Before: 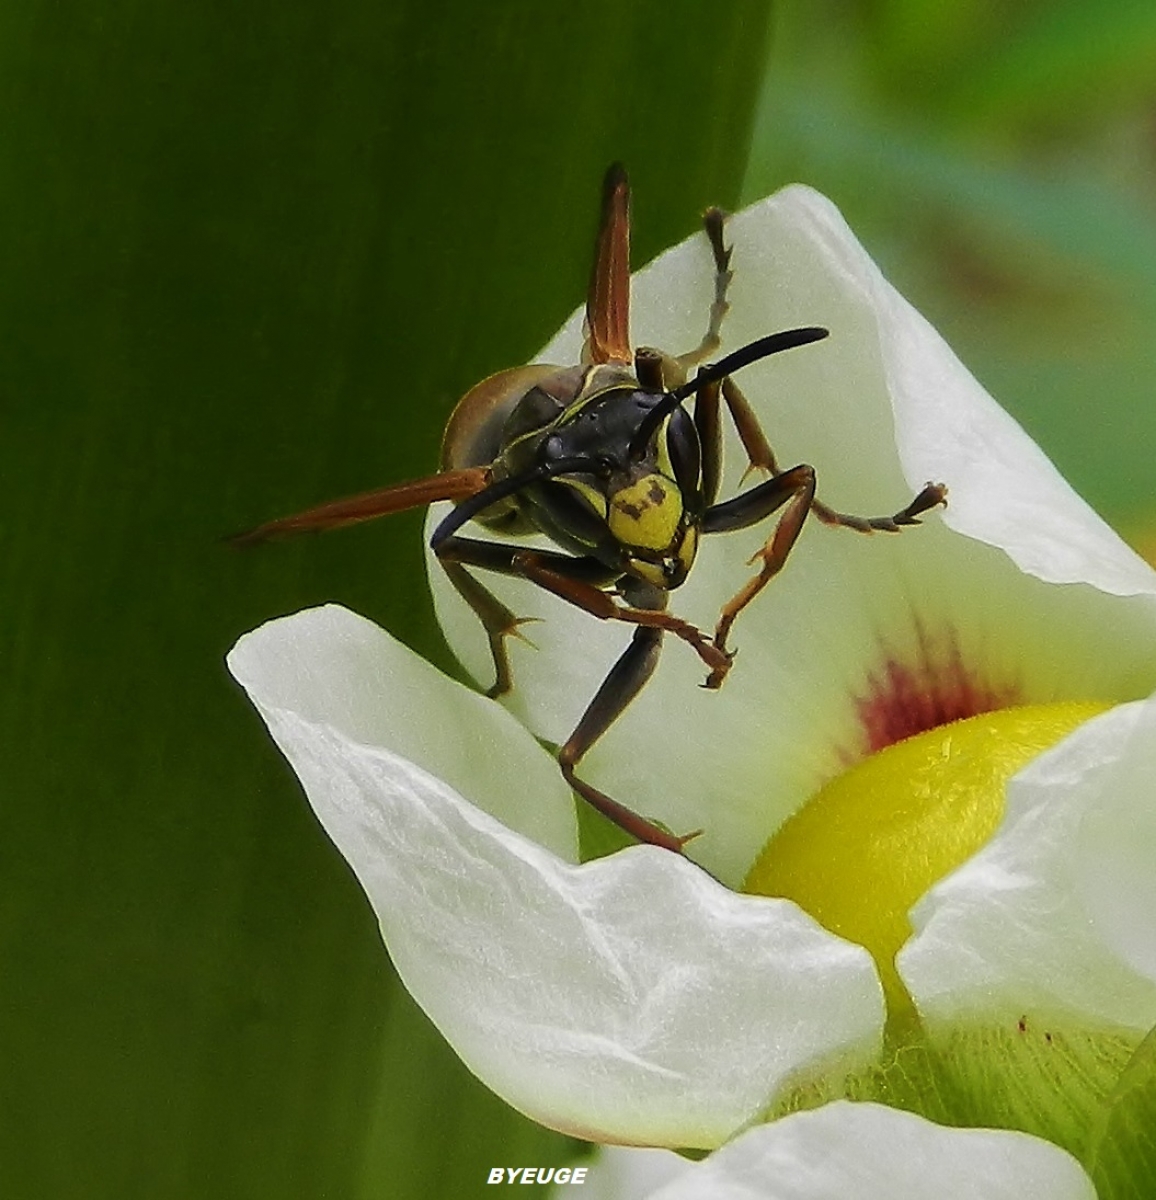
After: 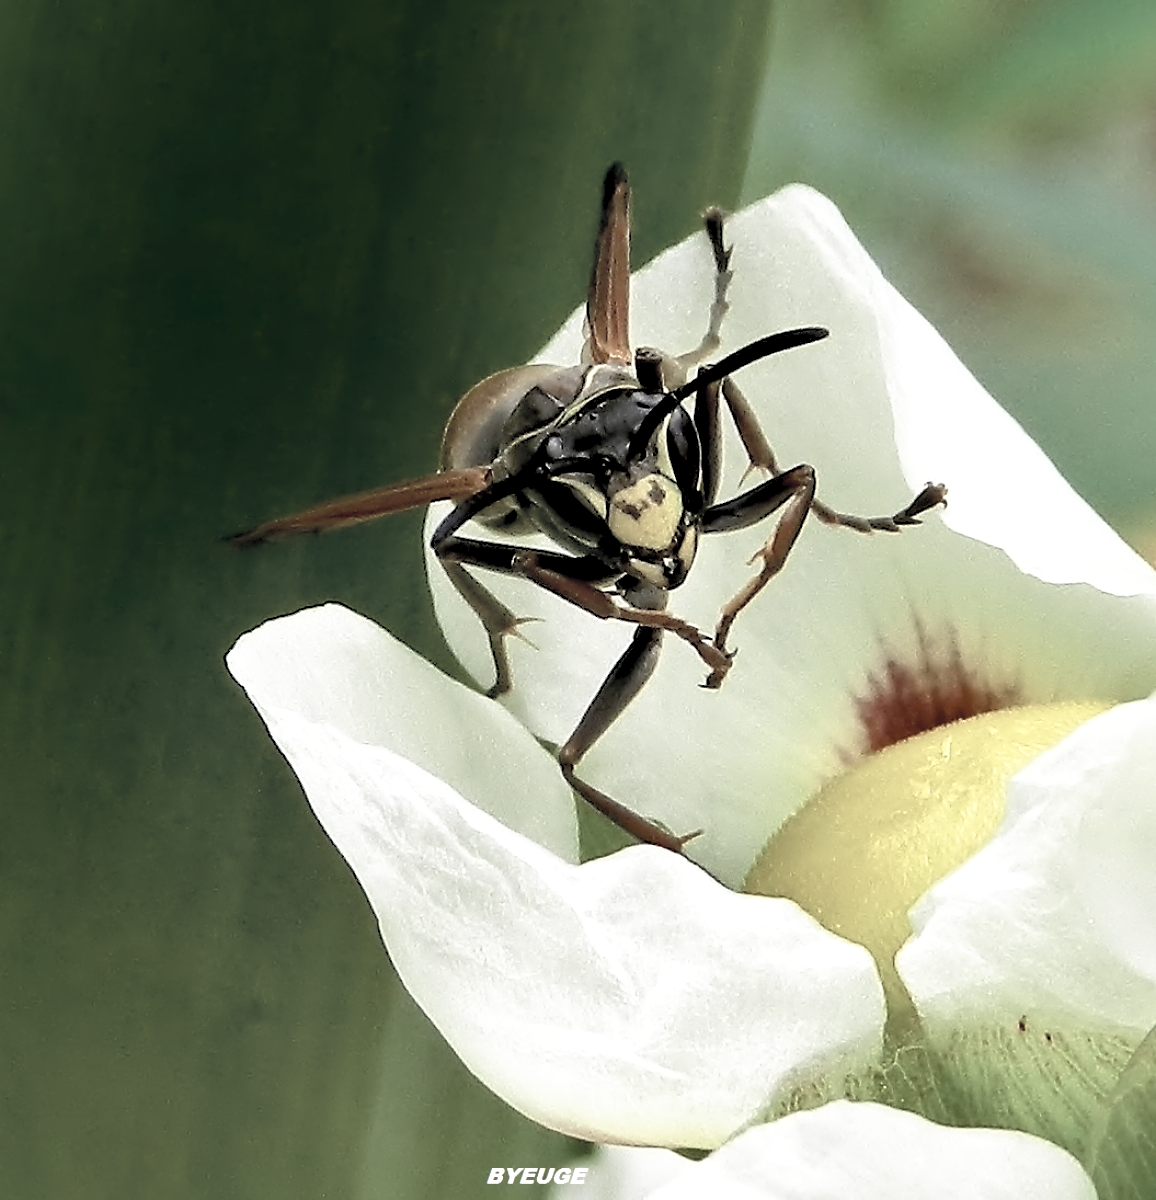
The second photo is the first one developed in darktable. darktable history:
shadows and highlights: shadows -86.35, highlights -36.2, soften with gaussian
contrast equalizer: octaves 7, y [[0.5, 0.542, 0.583, 0.625, 0.667, 0.708], [0.5 ×6], [0.5 ×6], [0, 0.033, 0.067, 0.1, 0.133, 0.167], [0, 0.05, 0.1, 0.15, 0.2, 0.25]], mix 0.32
exposure: exposure 0.718 EV, compensate highlight preservation false
contrast brightness saturation: brightness 0.19, saturation -0.491
color zones: curves: ch0 [(0, 0.5) (0.125, 0.4) (0.25, 0.5) (0.375, 0.4) (0.5, 0.4) (0.625, 0.35) (0.75, 0.35) (0.875, 0.5)]; ch1 [(0, 0.35) (0.125, 0.45) (0.25, 0.35) (0.375, 0.35) (0.5, 0.35) (0.625, 0.35) (0.75, 0.45) (0.875, 0.35)]; ch2 [(0, 0.6) (0.125, 0.5) (0.25, 0.5) (0.375, 0.6) (0.5, 0.6) (0.625, 0.5) (0.75, 0.5) (0.875, 0.5)]
tone equalizer: smoothing diameter 24.89%, edges refinement/feathering 13.4, preserve details guided filter
base curve: curves: ch0 [(0.017, 0) (0.425, 0.441) (0.844, 0.933) (1, 1)], preserve colors none
